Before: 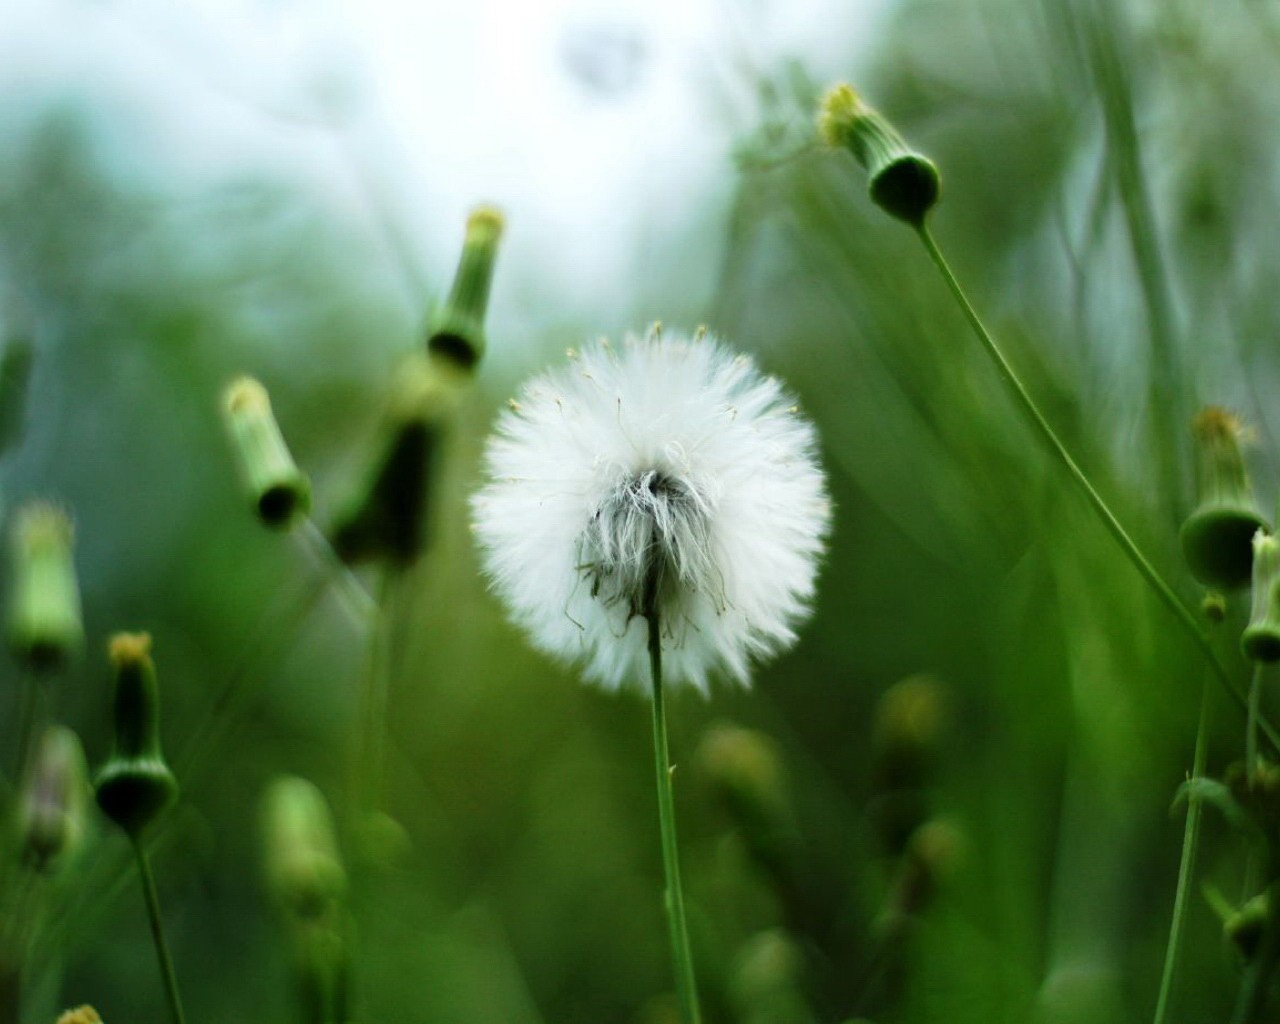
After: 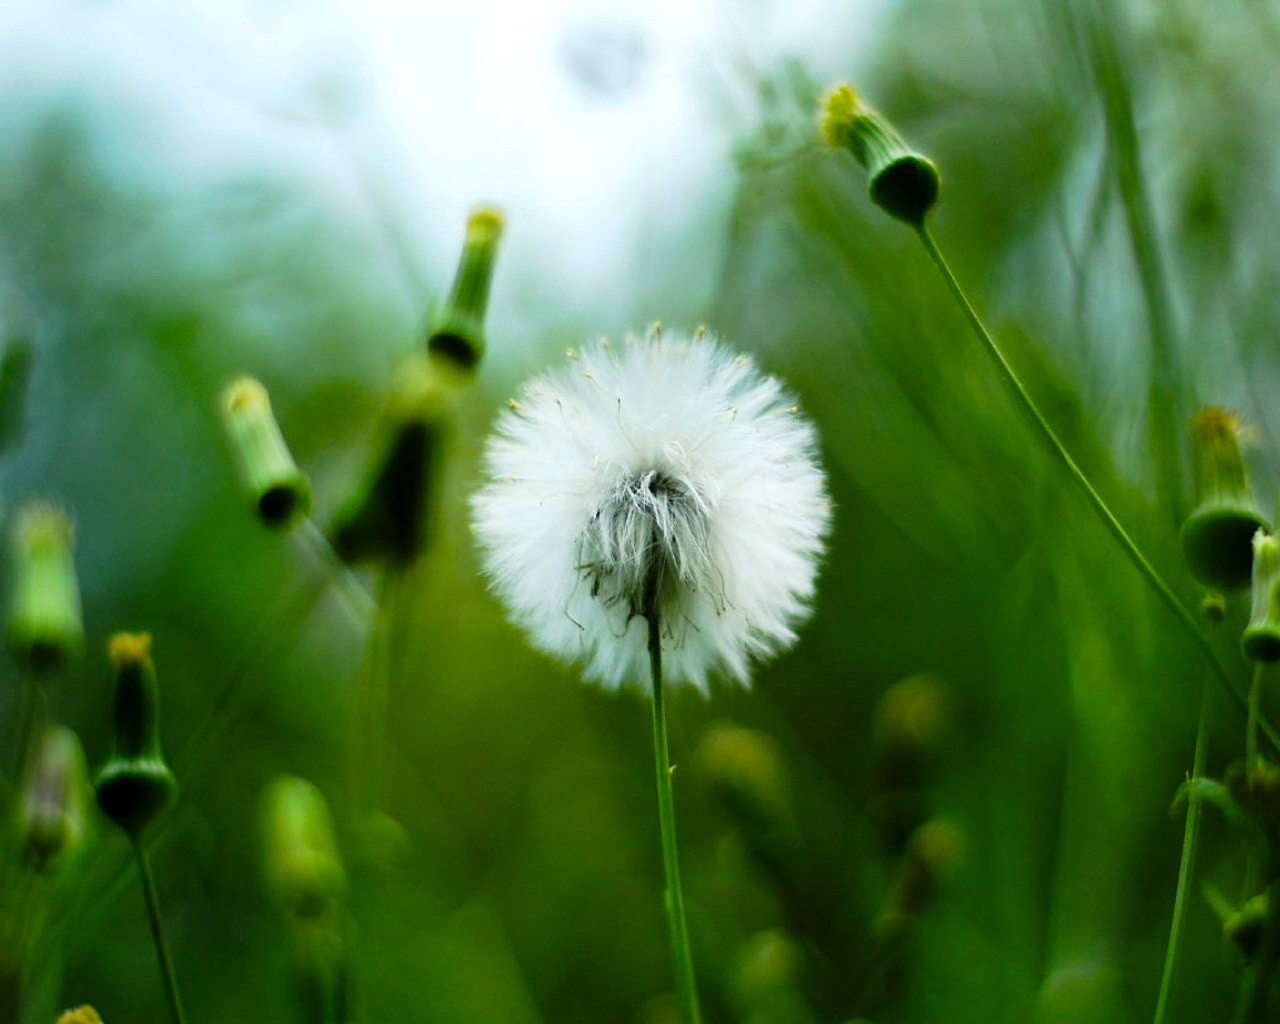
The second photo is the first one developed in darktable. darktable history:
color balance rgb: perceptual saturation grading › global saturation 30.484%
tone equalizer: edges refinement/feathering 500, mask exposure compensation -1.57 EV, preserve details no
sharpen: amount 0.211
